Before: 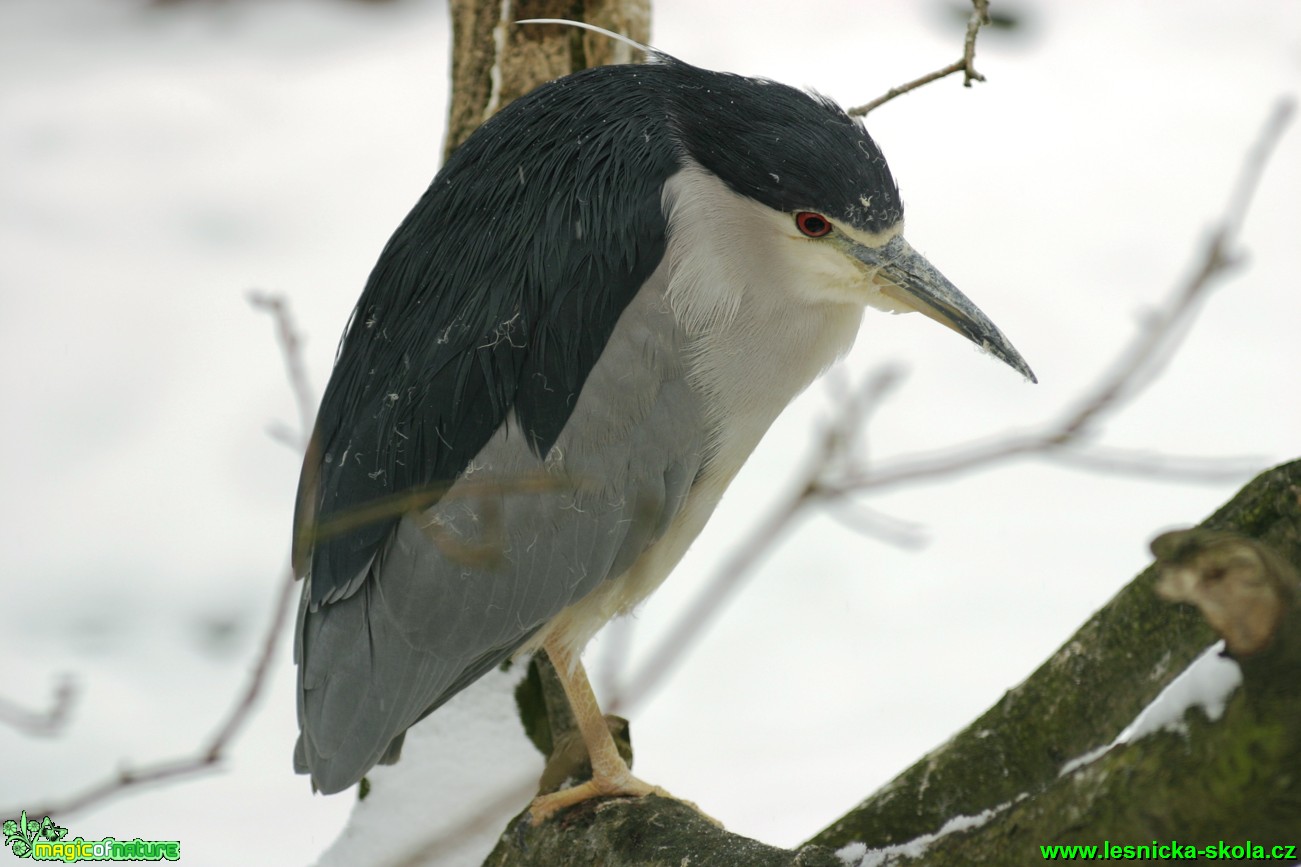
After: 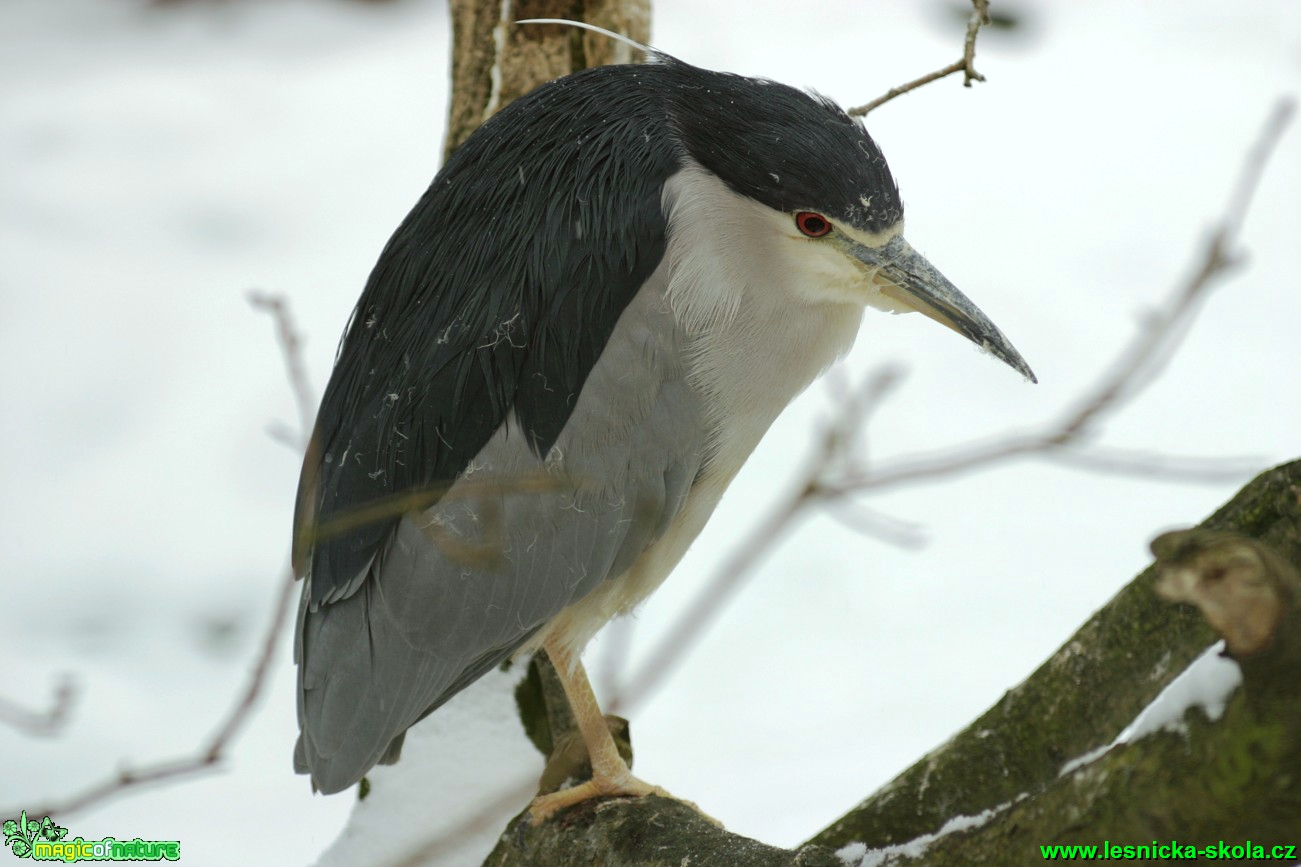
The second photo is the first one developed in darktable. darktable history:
color correction: highlights a* -2.77, highlights b* -2.37, shadows a* 2.18, shadows b* 2.67
